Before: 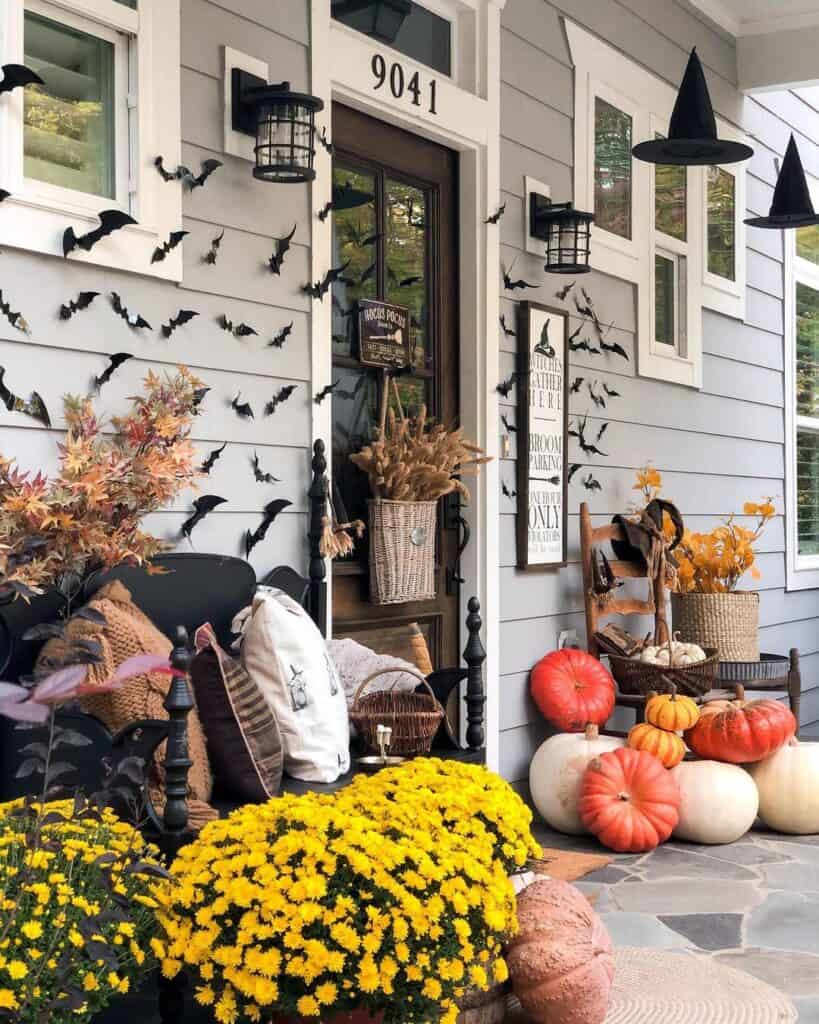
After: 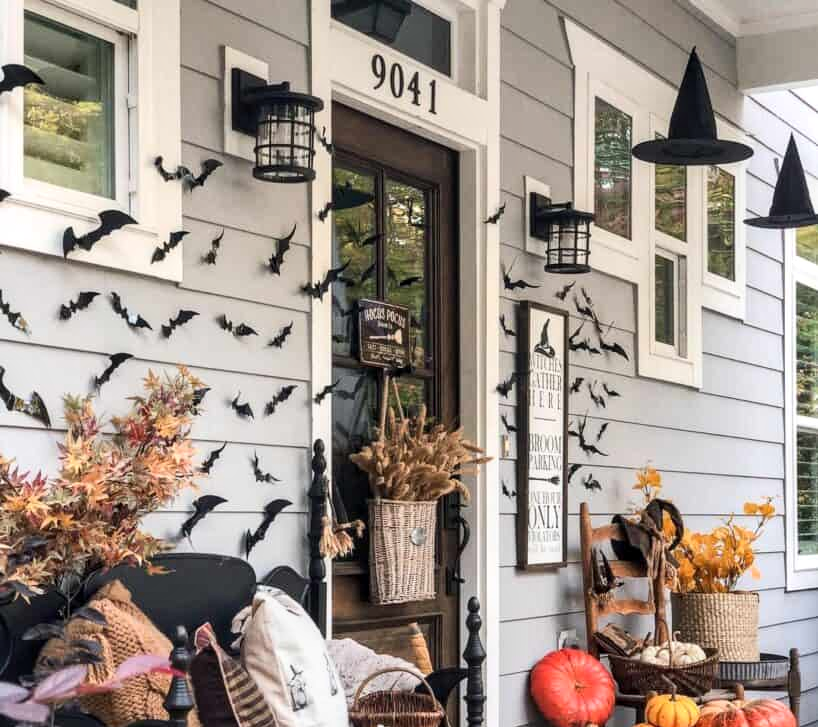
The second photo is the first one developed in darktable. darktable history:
local contrast: on, module defaults
crop: right 0%, bottom 28.971%
contrast brightness saturation: contrast 0.145, brightness 0.05
